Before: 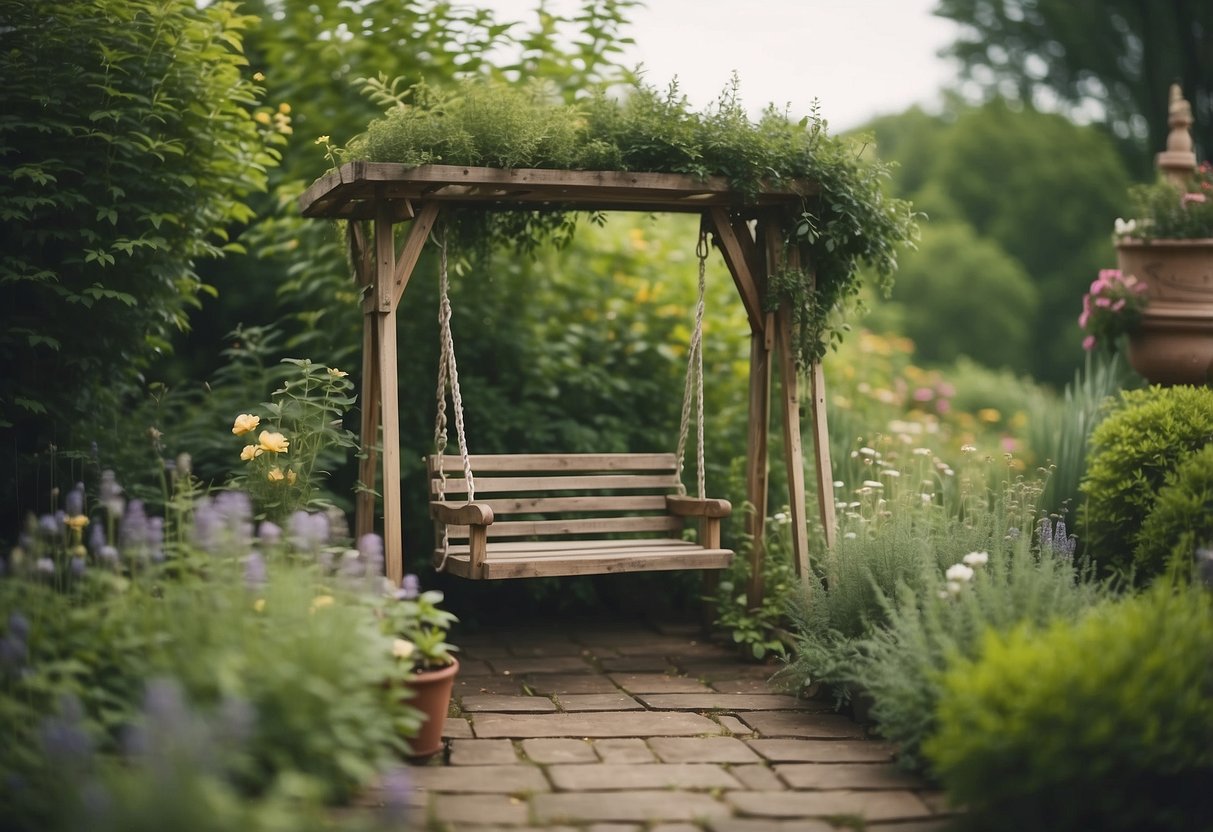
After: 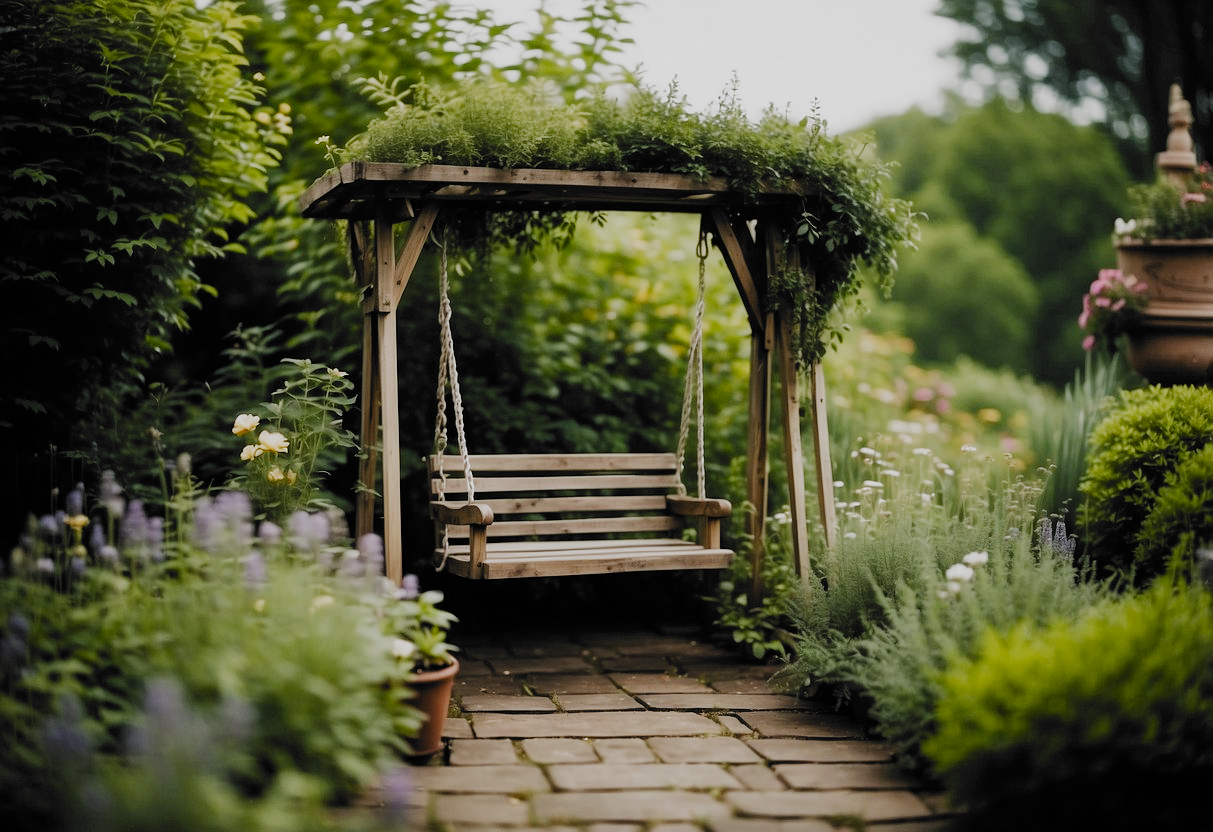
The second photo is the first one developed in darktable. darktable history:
filmic rgb: black relative exposure -5.11 EV, white relative exposure 3.98 EV, hardness 2.88, contrast 1.201, highlights saturation mix -30.67%, add noise in highlights 0.001, preserve chrominance no, color science v3 (2019), use custom middle-gray values true, contrast in highlights soft
